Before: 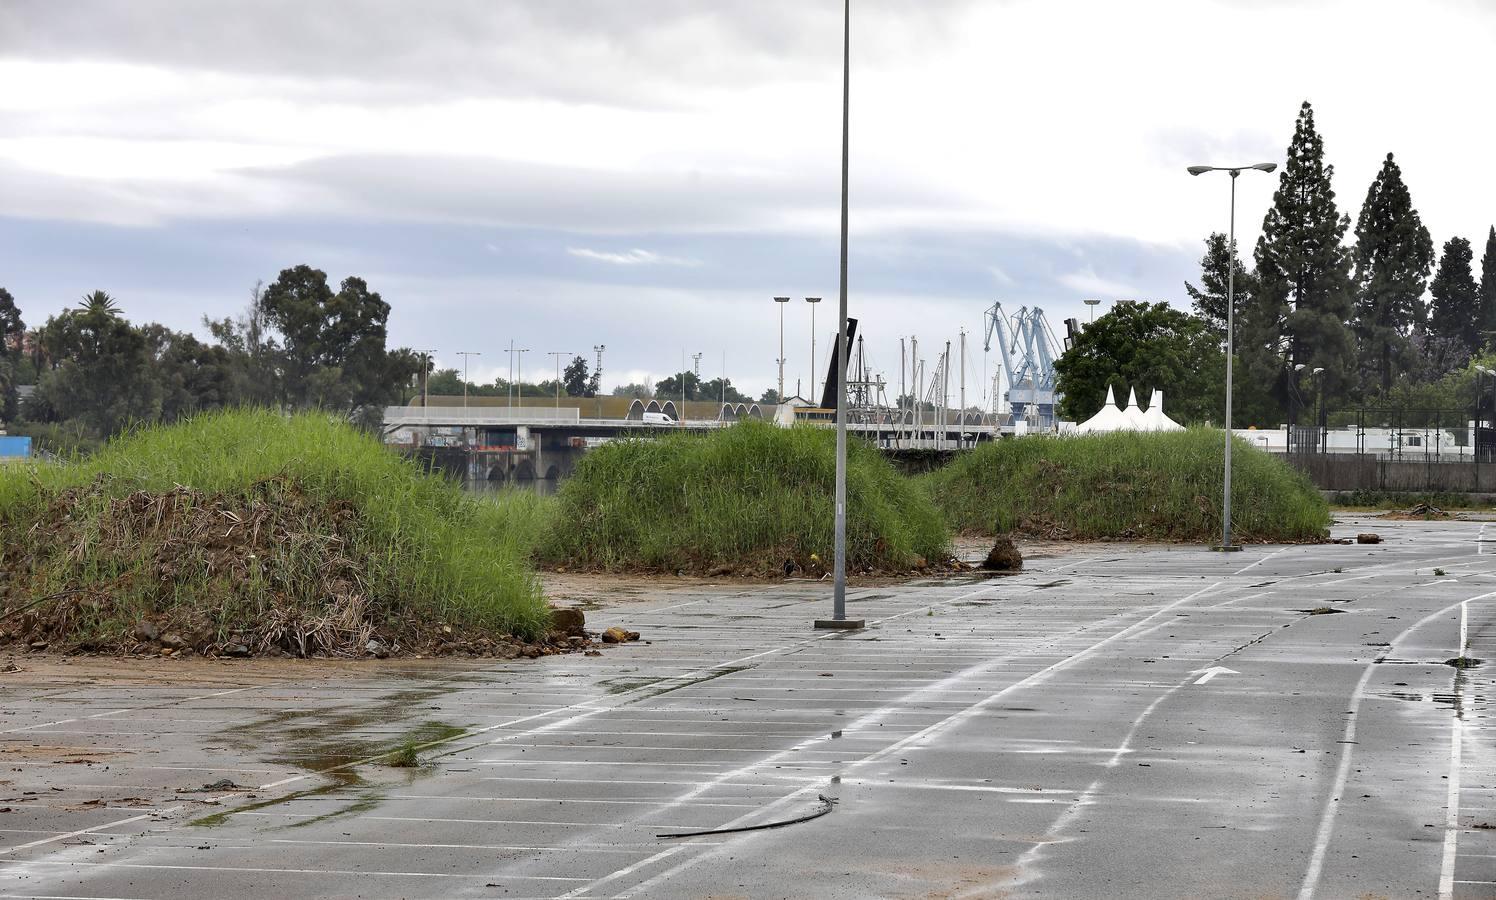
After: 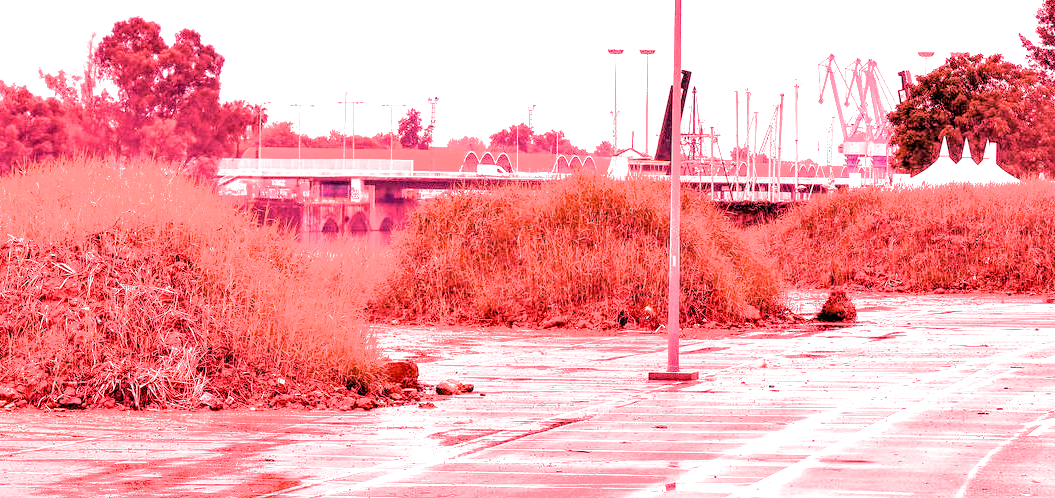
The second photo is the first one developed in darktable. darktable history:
white balance: red 4.26, blue 1.802
exposure: black level correction 0.005, exposure 0.286 EV, compensate highlight preservation false
local contrast: detail 130%
filmic rgb: black relative exposure -7.65 EV, white relative exposure 4.56 EV, hardness 3.61, color science v6 (2022)
crop: left 11.123%, top 27.61%, right 18.3%, bottom 17.034%
shadows and highlights: shadows -12.5, white point adjustment 4, highlights 28.33
